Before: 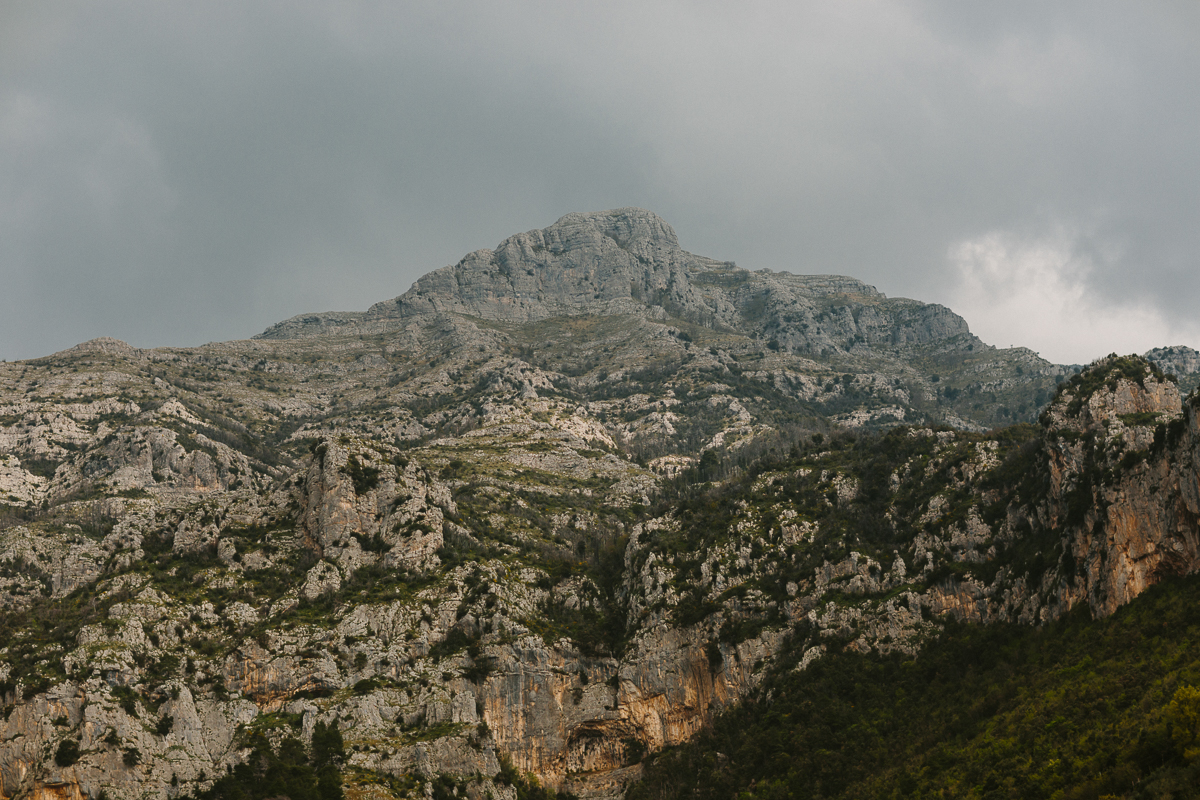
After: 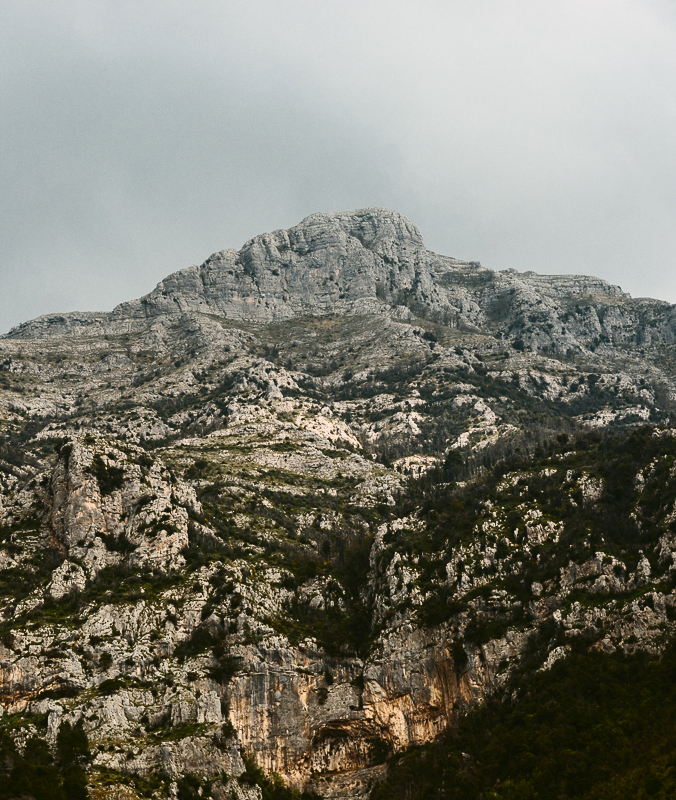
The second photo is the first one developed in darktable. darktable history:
crop: left 21.328%, right 22.285%
contrast brightness saturation: contrast 0.387, brightness 0.11
